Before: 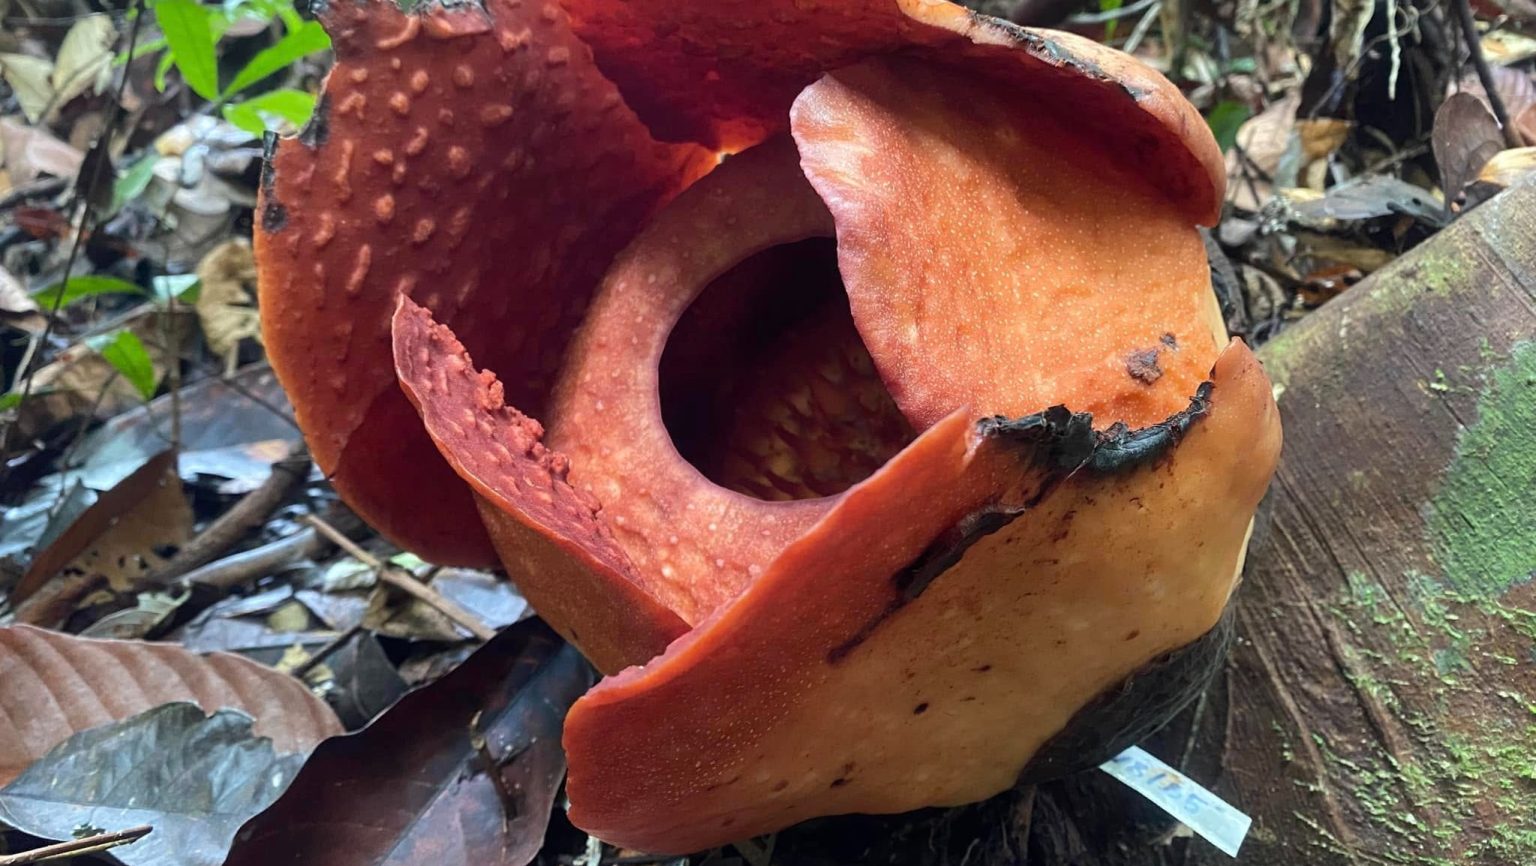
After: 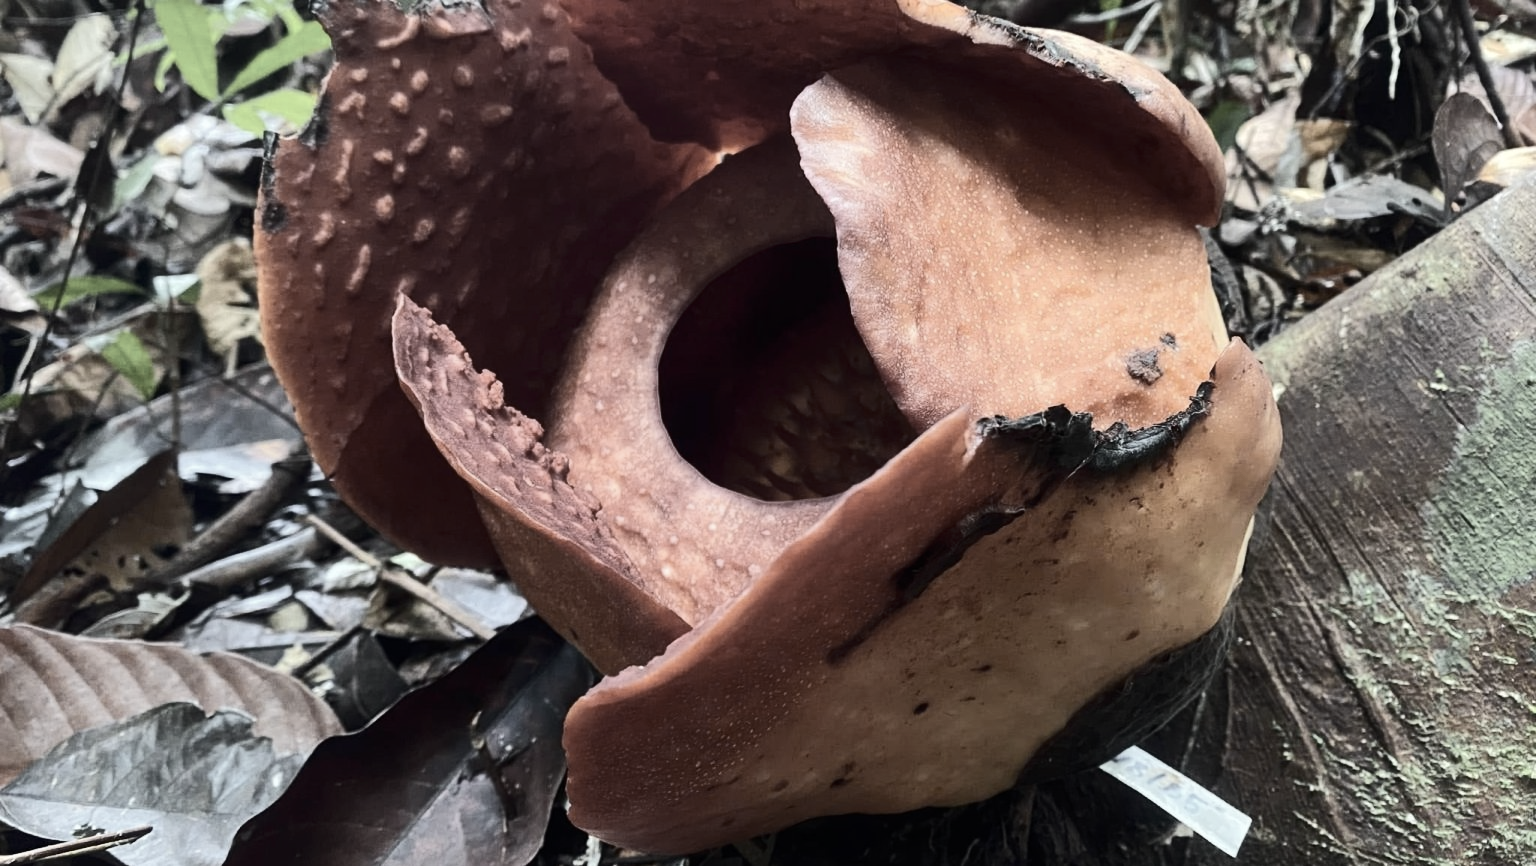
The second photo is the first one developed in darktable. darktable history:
tone curve: curves: ch0 [(0, 0) (0.003, 0.005) (0.011, 0.011) (0.025, 0.022) (0.044, 0.035) (0.069, 0.051) (0.1, 0.073) (0.136, 0.106) (0.177, 0.147) (0.224, 0.195) (0.277, 0.253) (0.335, 0.315) (0.399, 0.388) (0.468, 0.488) (0.543, 0.586) (0.623, 0.685) (0.709, 0.764) (0.801, 0.838) (0.898, 0.908) (1, 1)], color space Lab, independent channels, preserve colors none
contrast brightness saturation: contrast 0.147, brightness -0.011, saturation 0.103
color zones: curves: ch0 [(0.224, 0.526) (0.75, 0.5)]; ch1 [(0.055, 0.526) (0.224, 0.761) (0.377, 0.526) (0.75, 0.5)]
color correction: highlights b* 0.002, saturation 0.308
